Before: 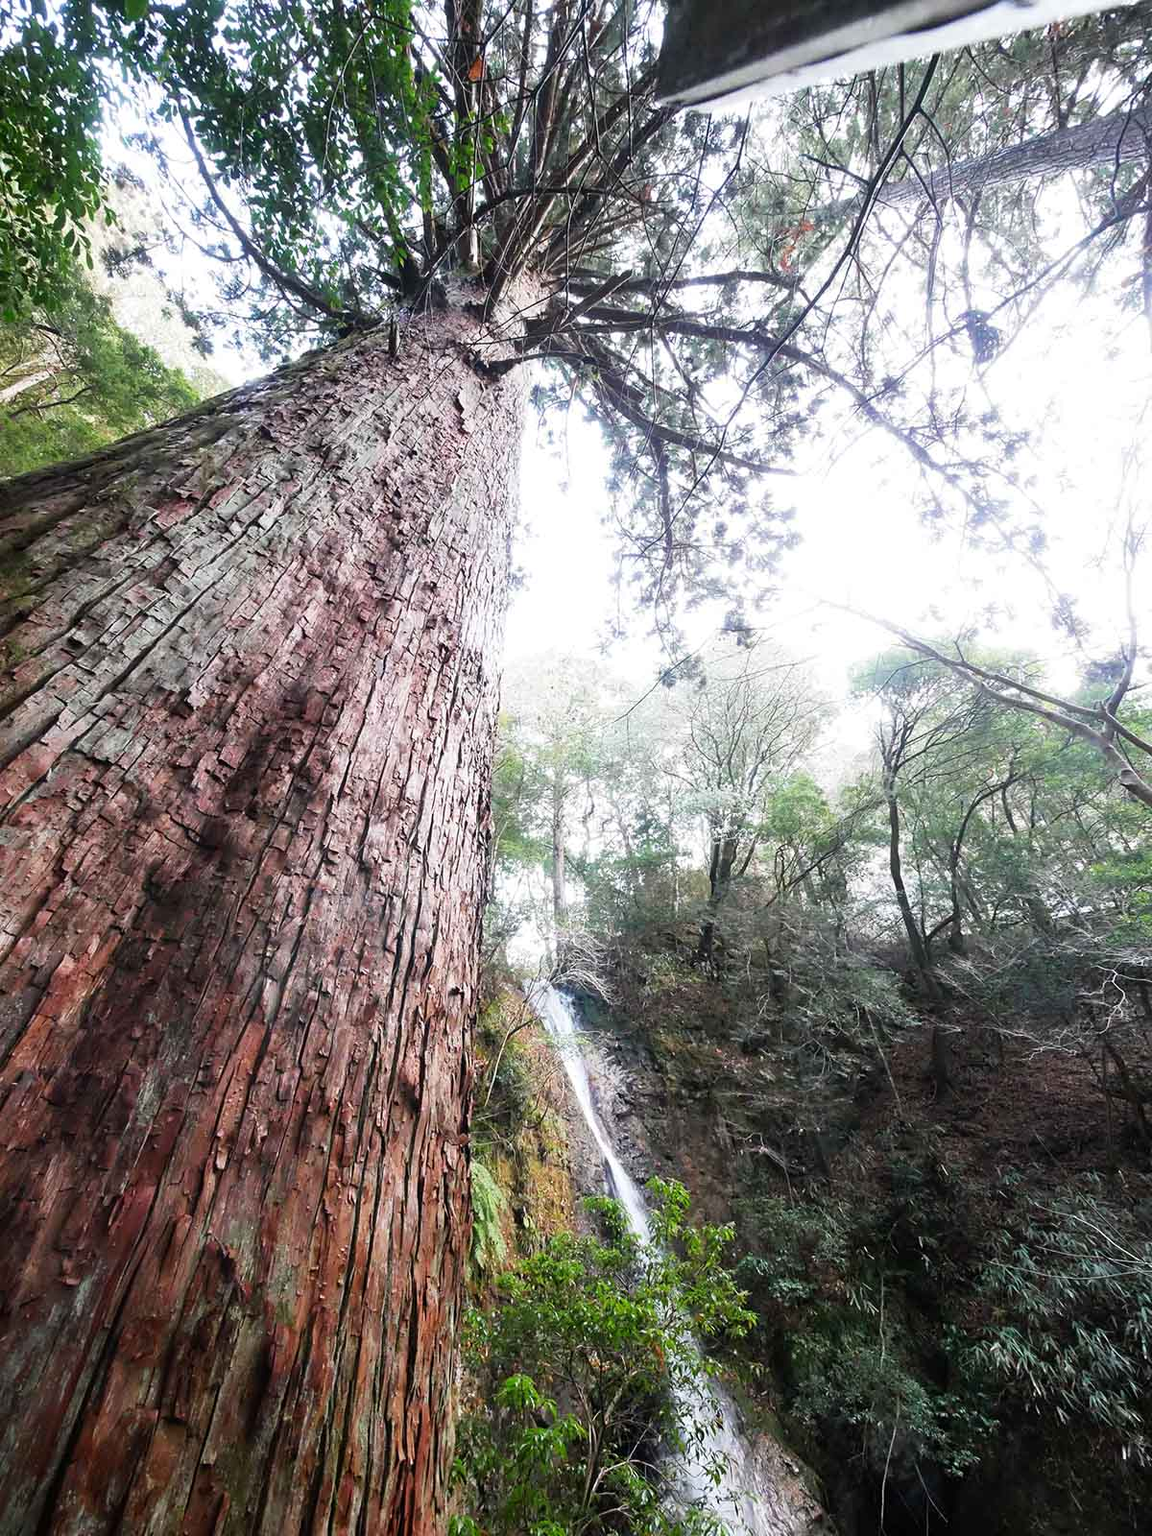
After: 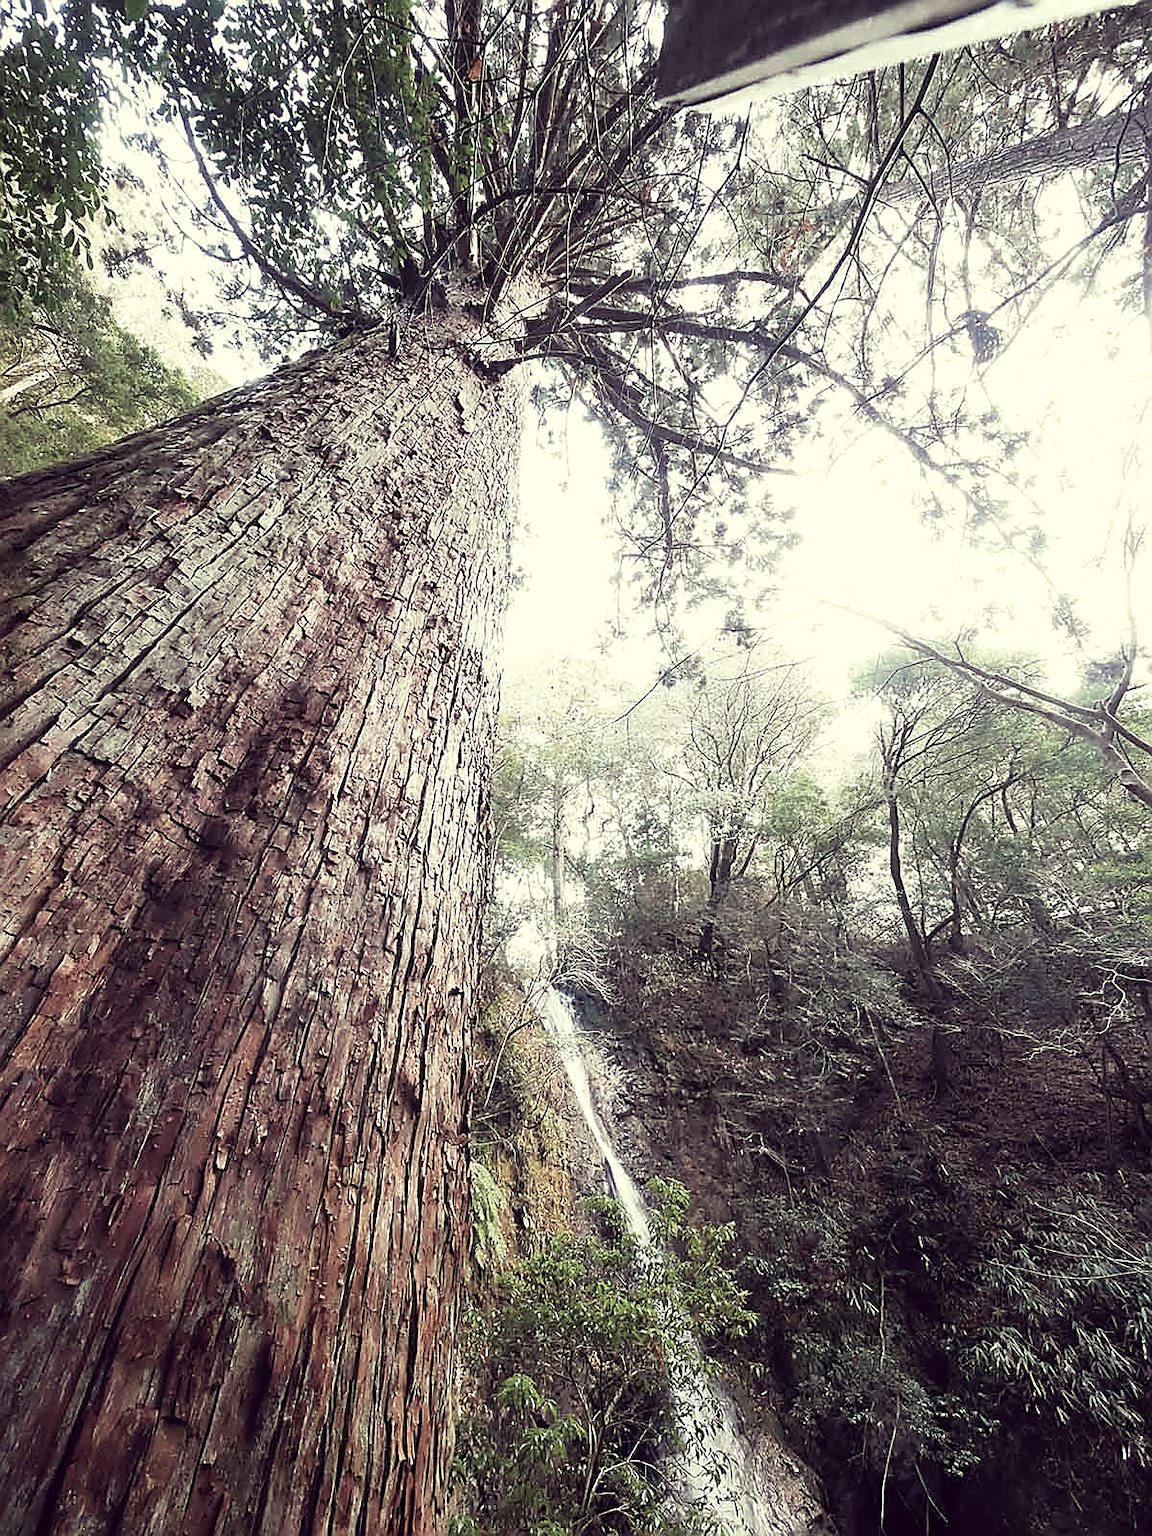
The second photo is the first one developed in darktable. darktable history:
color correction: highlights a* -20.17, highlights b* 20.27, shadows a* 20.03, shadows b* -20.46, saturation 0.43
velvia: on, module defaults
sharpen: radius 1.4, amount 1.25, threshold 0.7
white balance: red 1.127, blue 0.943
